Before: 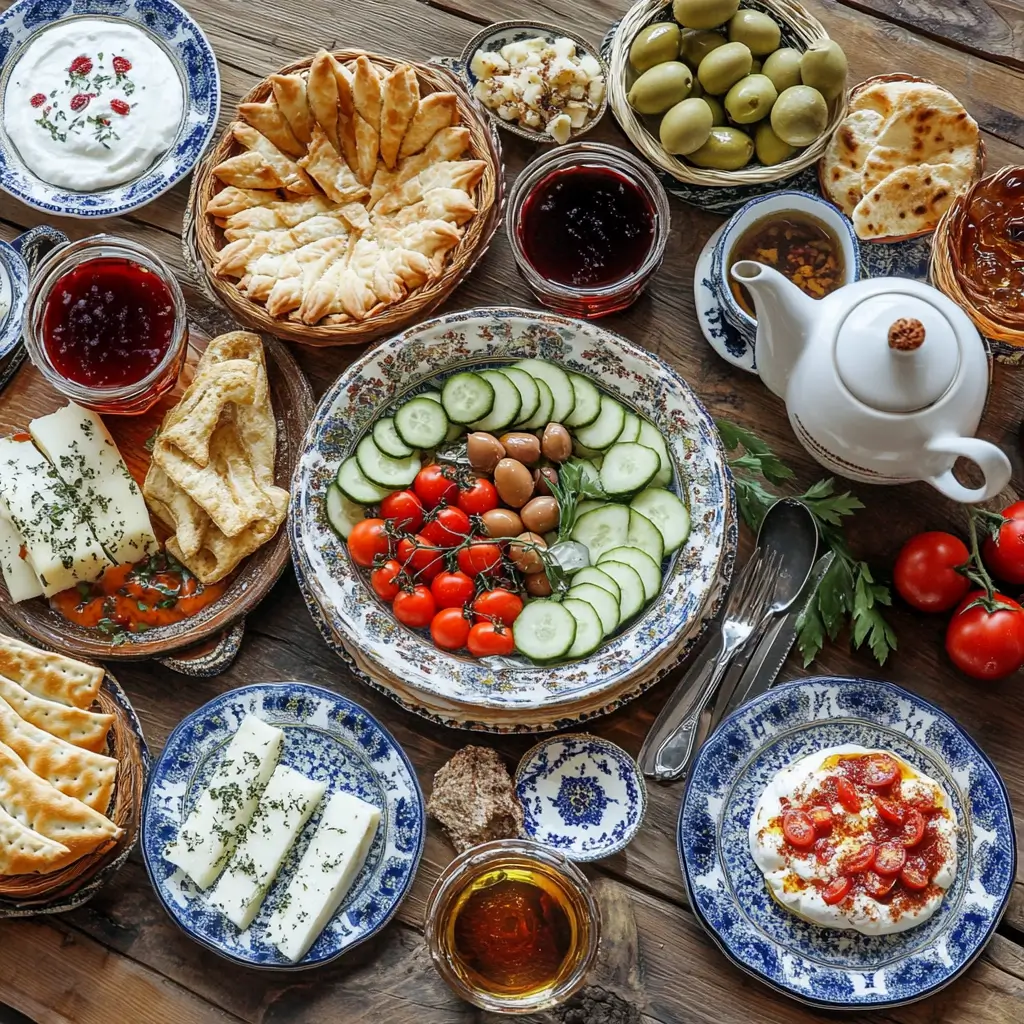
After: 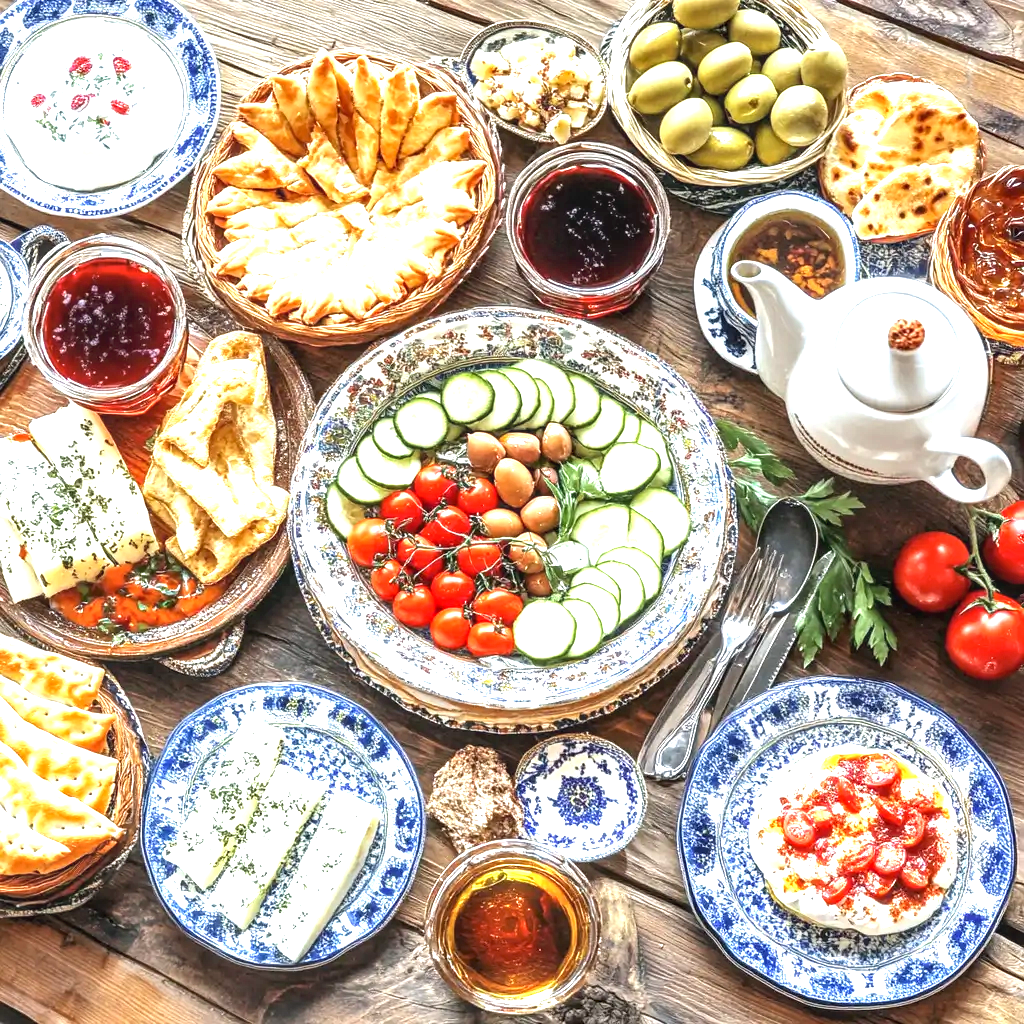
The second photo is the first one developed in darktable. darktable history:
local contrast: on, module defaults
exposure: black level correction 0, exposure 1.675 EV, compensate exposure bias true, compensate highlight preservation false
